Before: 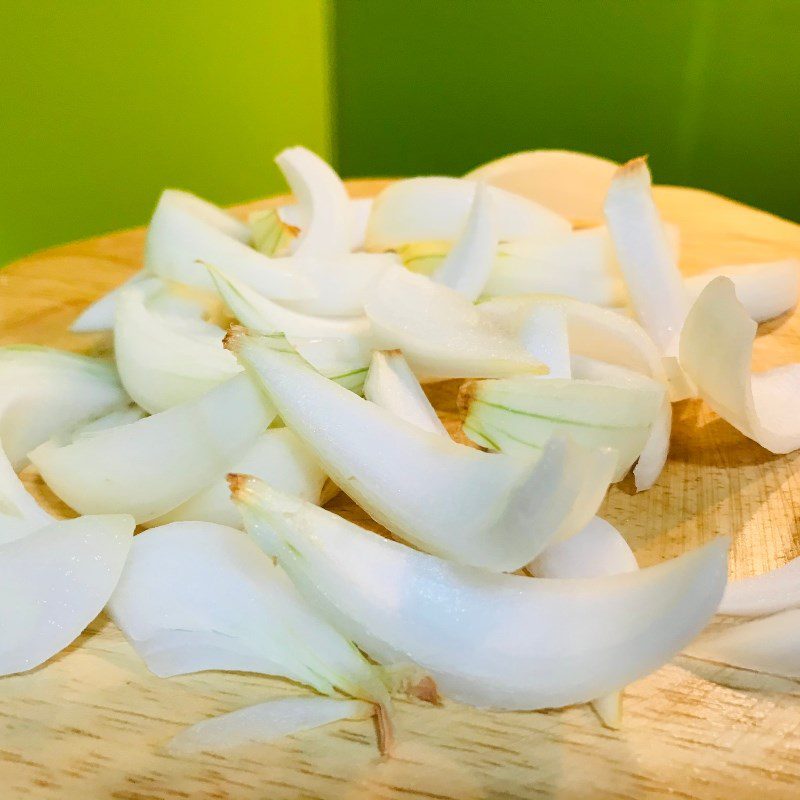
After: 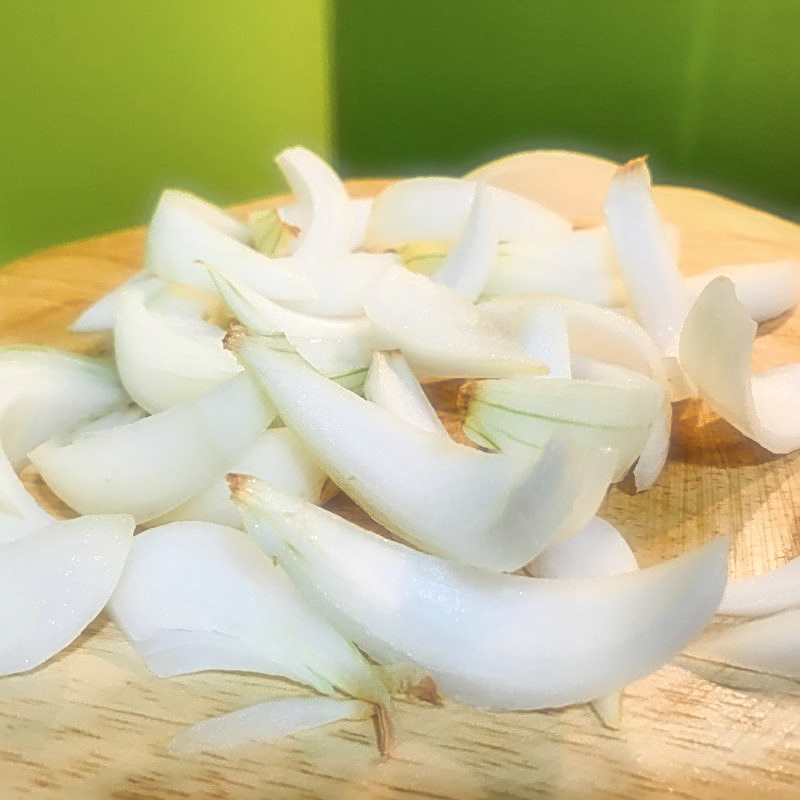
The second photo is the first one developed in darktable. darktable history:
sharpen: radius 3.119
local contrast: detail 130%
soften: size 60.24%, saturation 65.46%, brightness 0.506 EV, mix 25.7%
